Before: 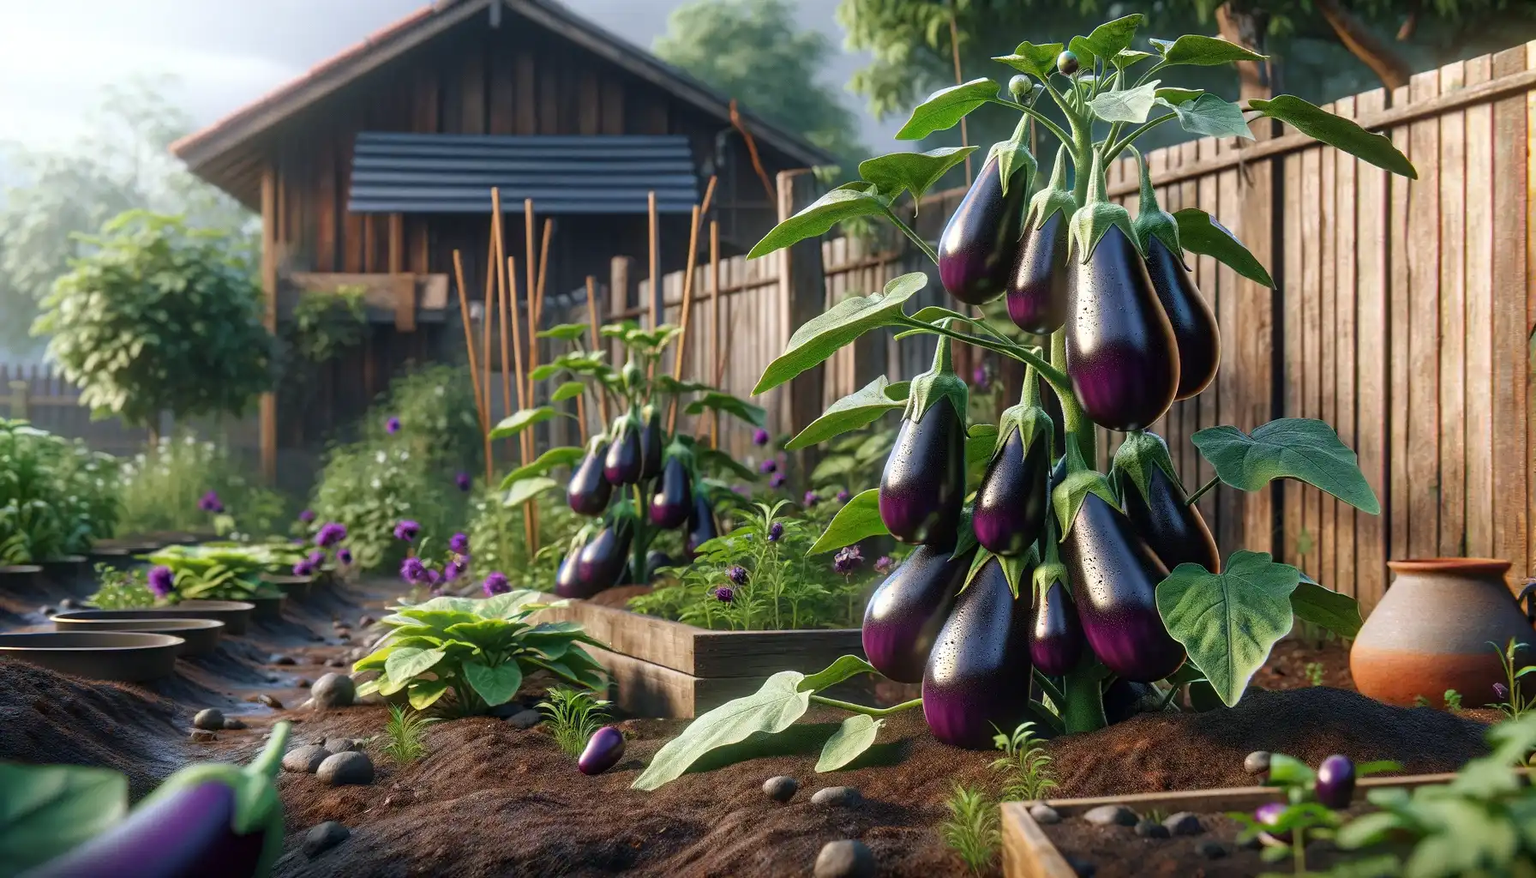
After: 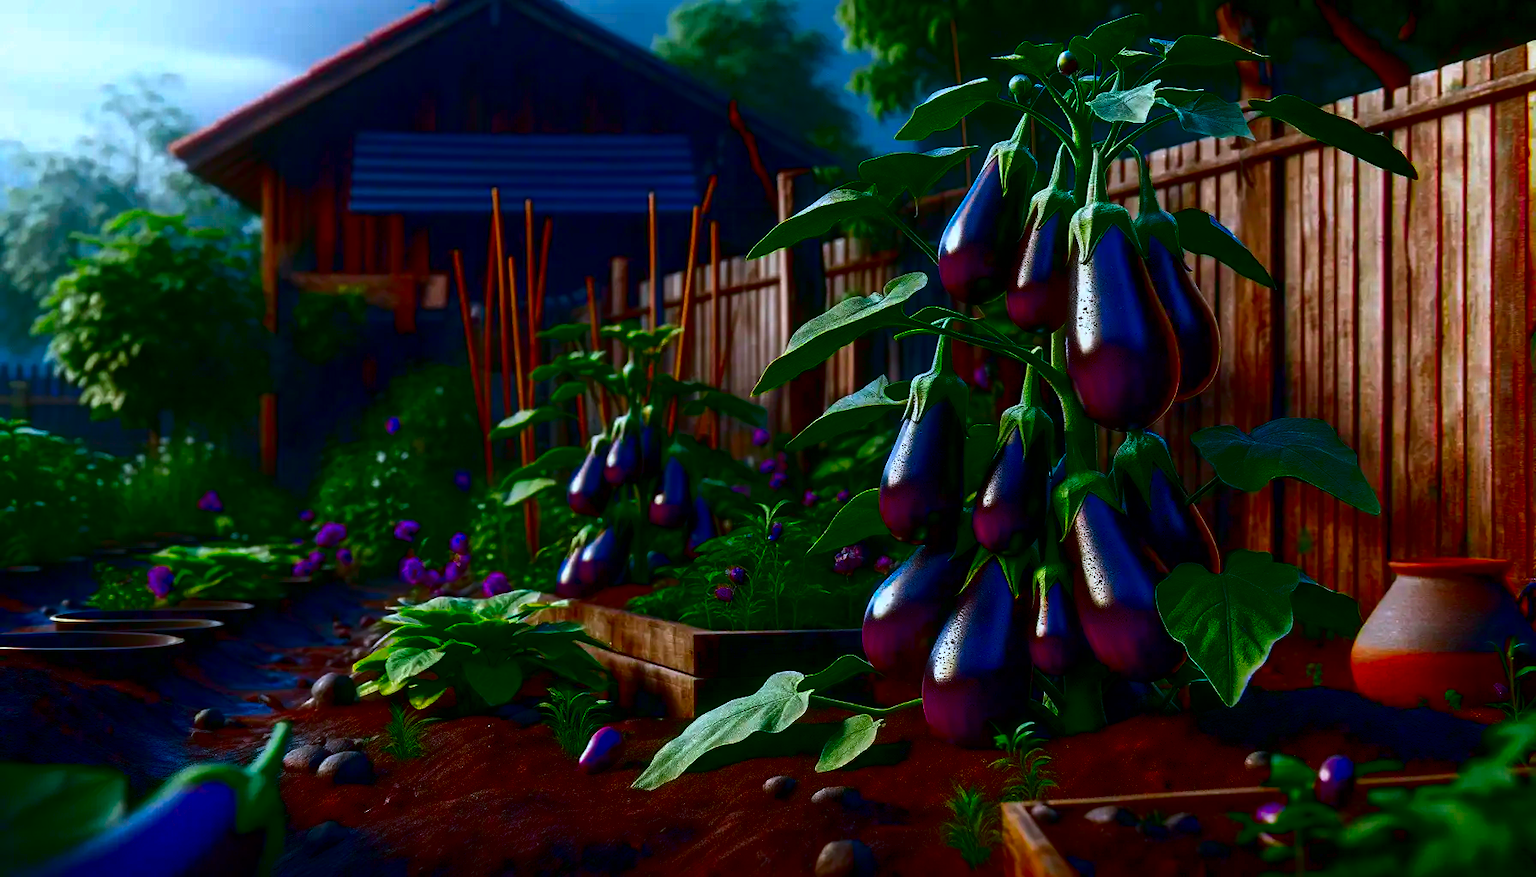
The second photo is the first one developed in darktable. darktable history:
white balance: red 0.954, blue 1.079
contrast brightness saturation: brightness -1, saturation 1
